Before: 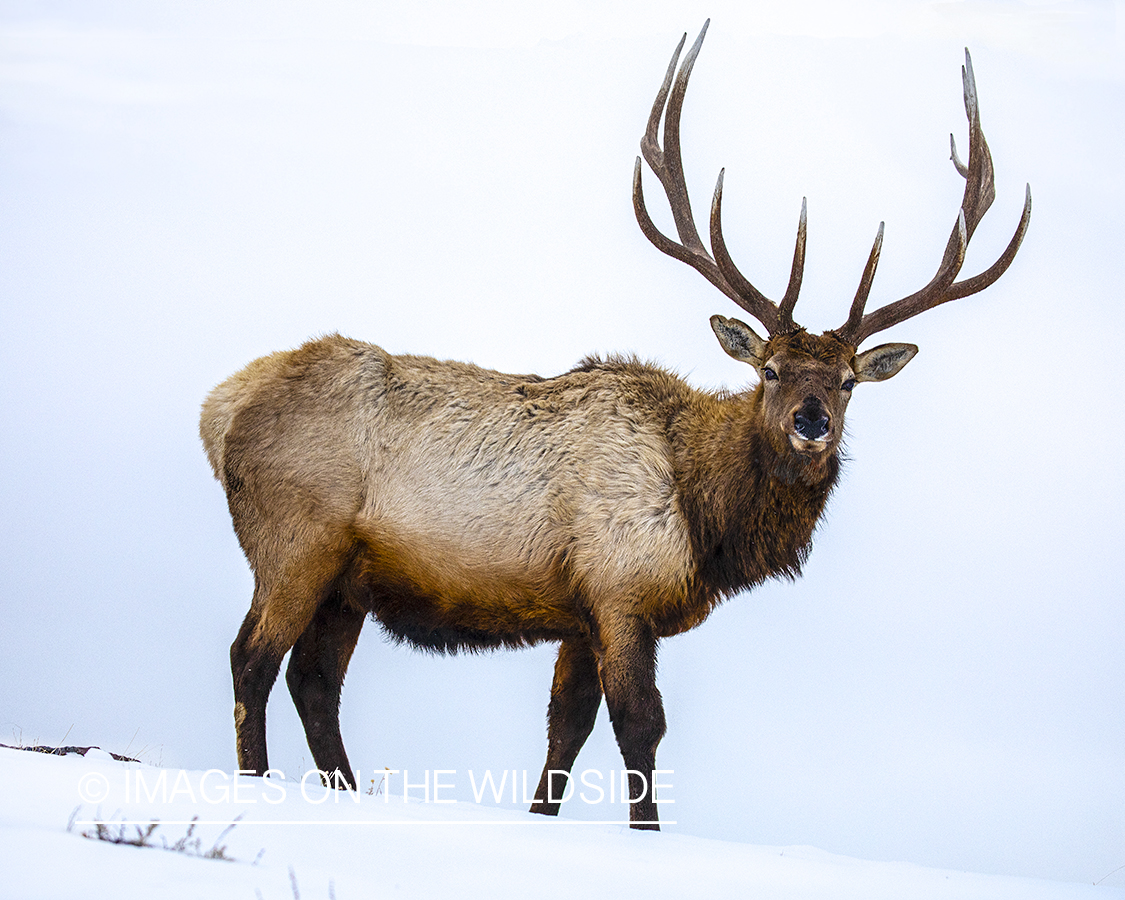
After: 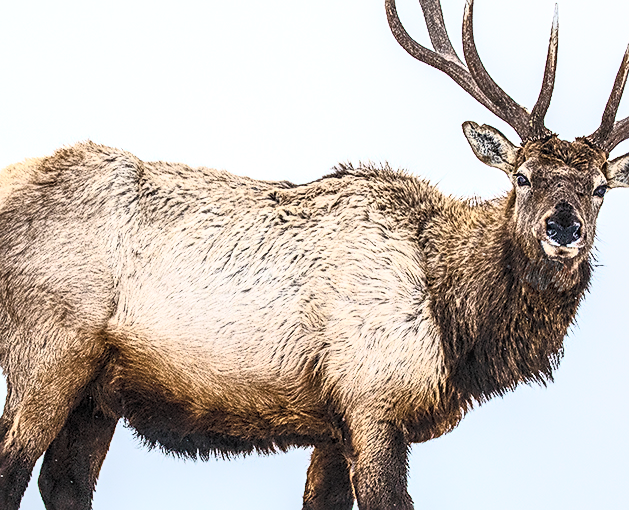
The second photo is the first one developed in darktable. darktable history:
crop and rotate: left 22.083%, top 21.614%, right 21.991%, bottom 21.672%
contrast brightness saturation: contrast 0.576, brightness 0.57, saturation -0.326
local contrast: on, module defaults
sharpen: amount 0.49
